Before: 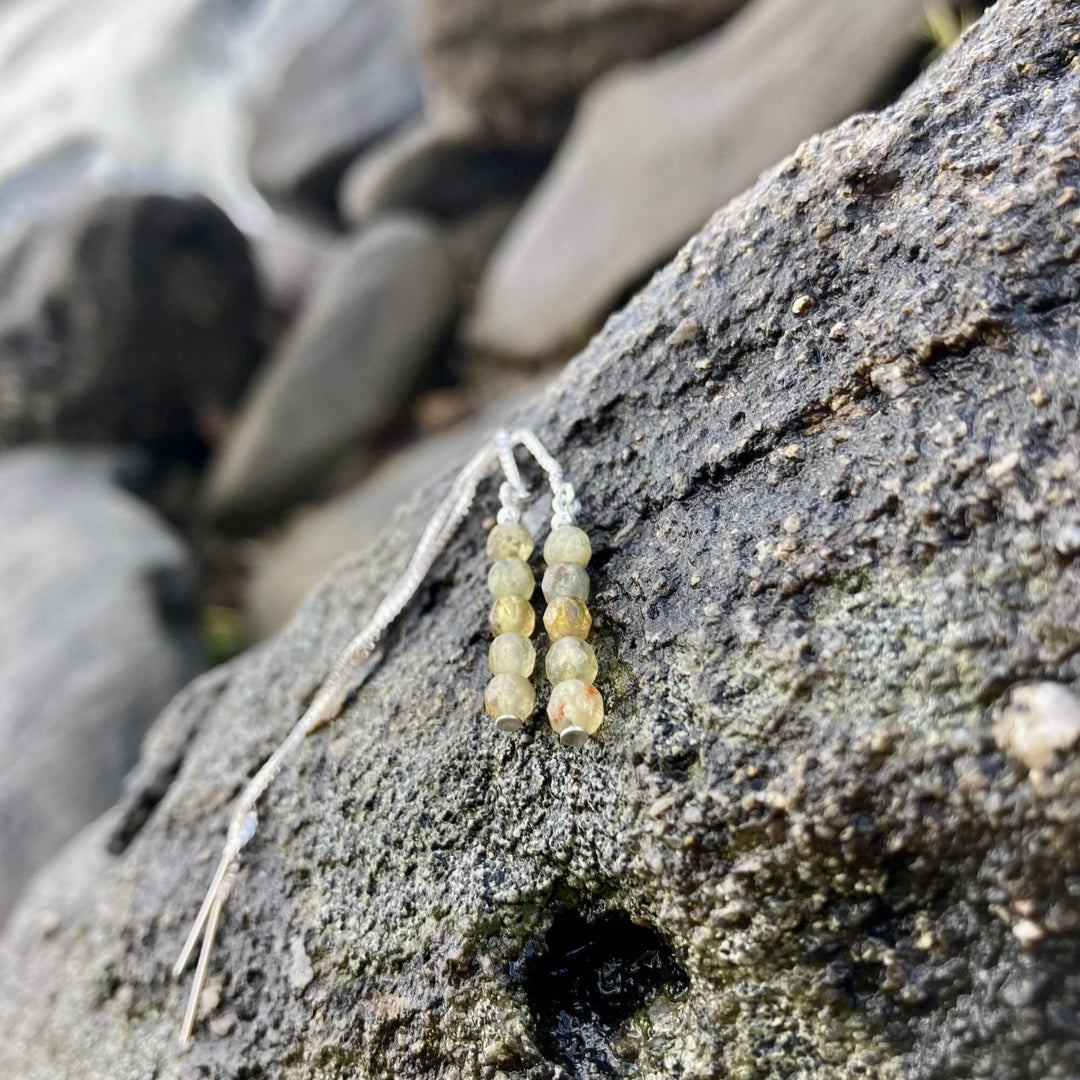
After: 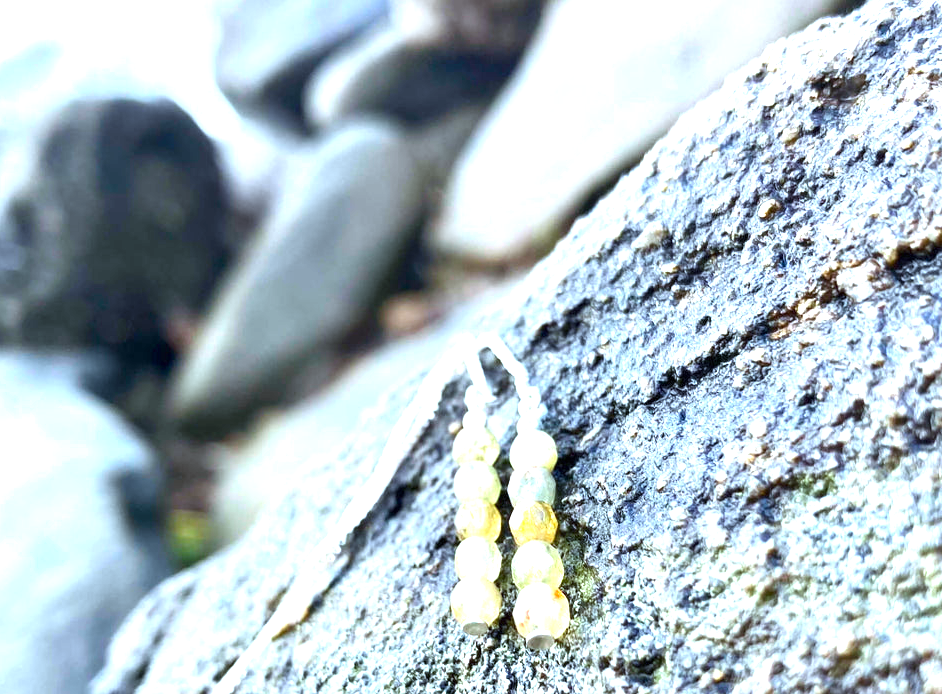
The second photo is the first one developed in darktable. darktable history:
color balance rgb: highlights gain › luminance 6.038%, highlights gain › chroma 1.336%, highlights gain › hue 88.99°, perceptual saturation grading › global saturation 29.356%, global vibrance 20%
exposure: black level correction 0, exposure 1.383 EV, compensate highlight preservation false
crop: left 3.153%, top 8.951%, right 9.606%, bottom 26.724%
color calibration: illuminant as shot in camera, x 0.378, y 0.381, temperature 4095.36 K
